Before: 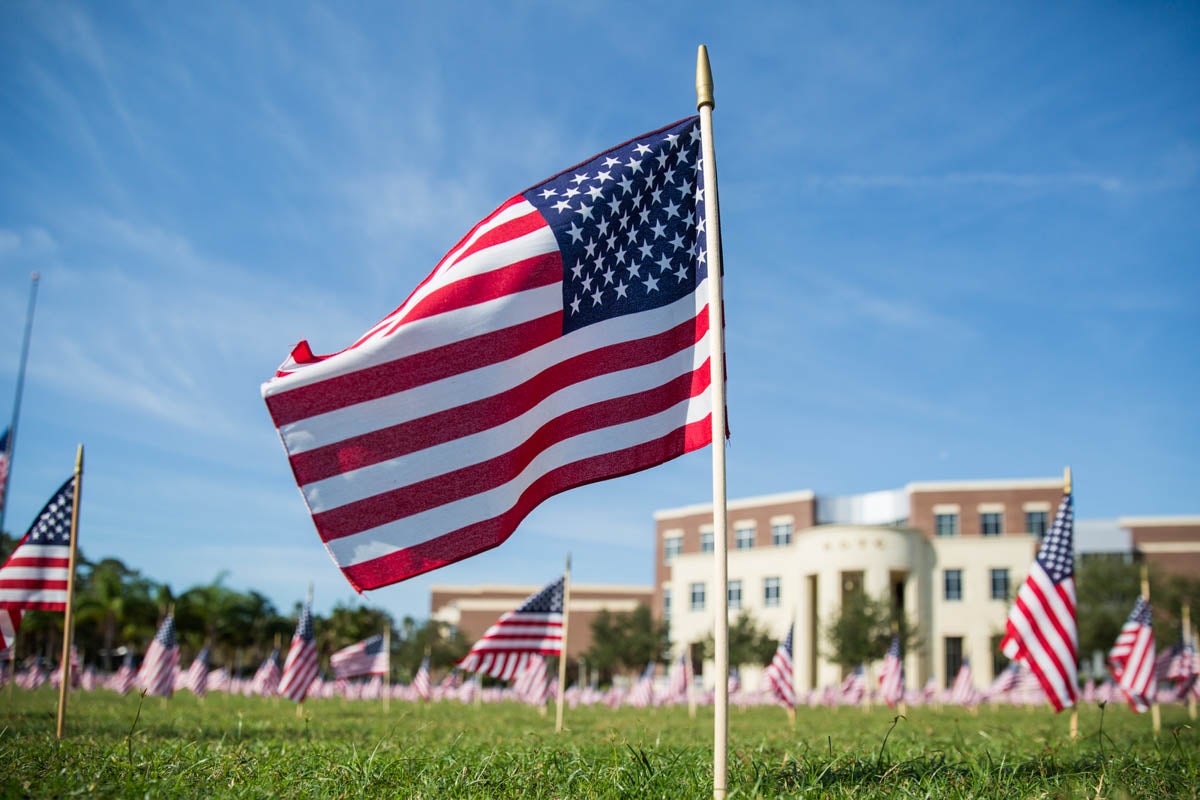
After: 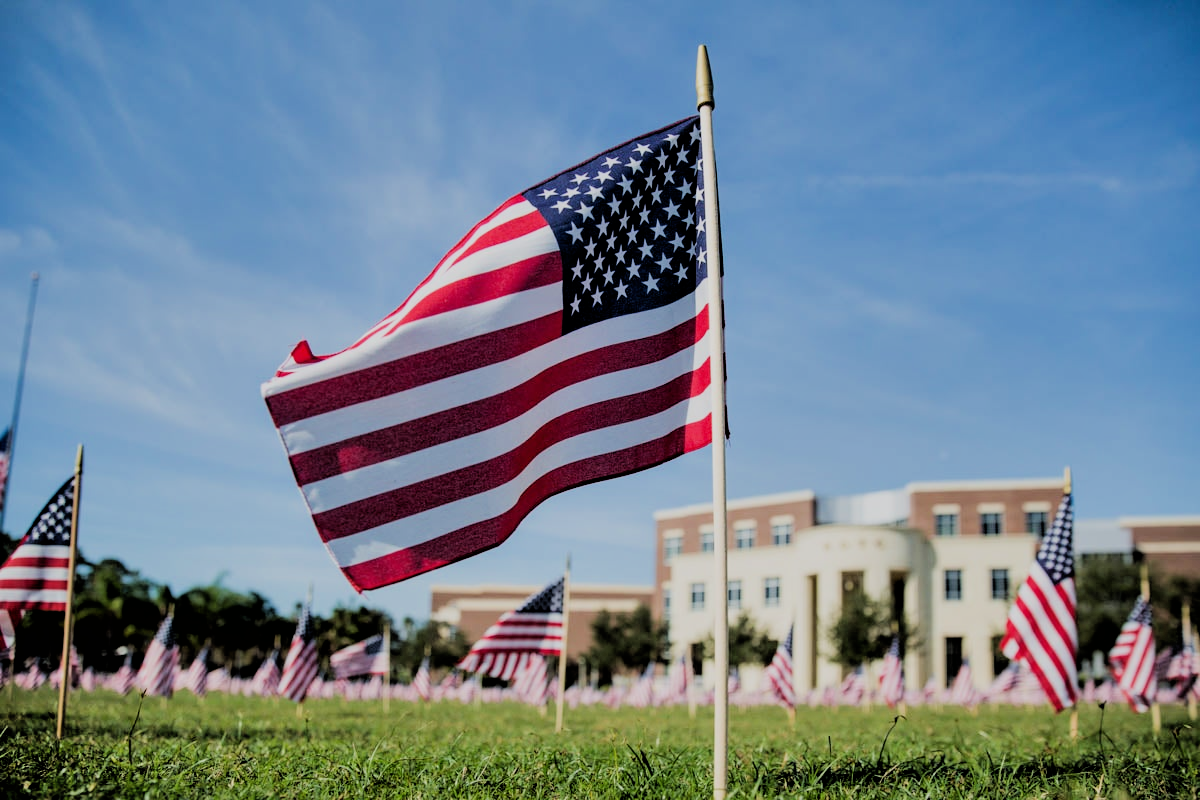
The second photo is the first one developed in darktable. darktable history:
filmic rgb: black relative exposure -2.96 EV, white relative exposure 4.56 EV, hardness 1.71, contrast 1.236
shadows and highlights: shadows 52.44, highlights color adjustment 41.67%, soften with gaussian
